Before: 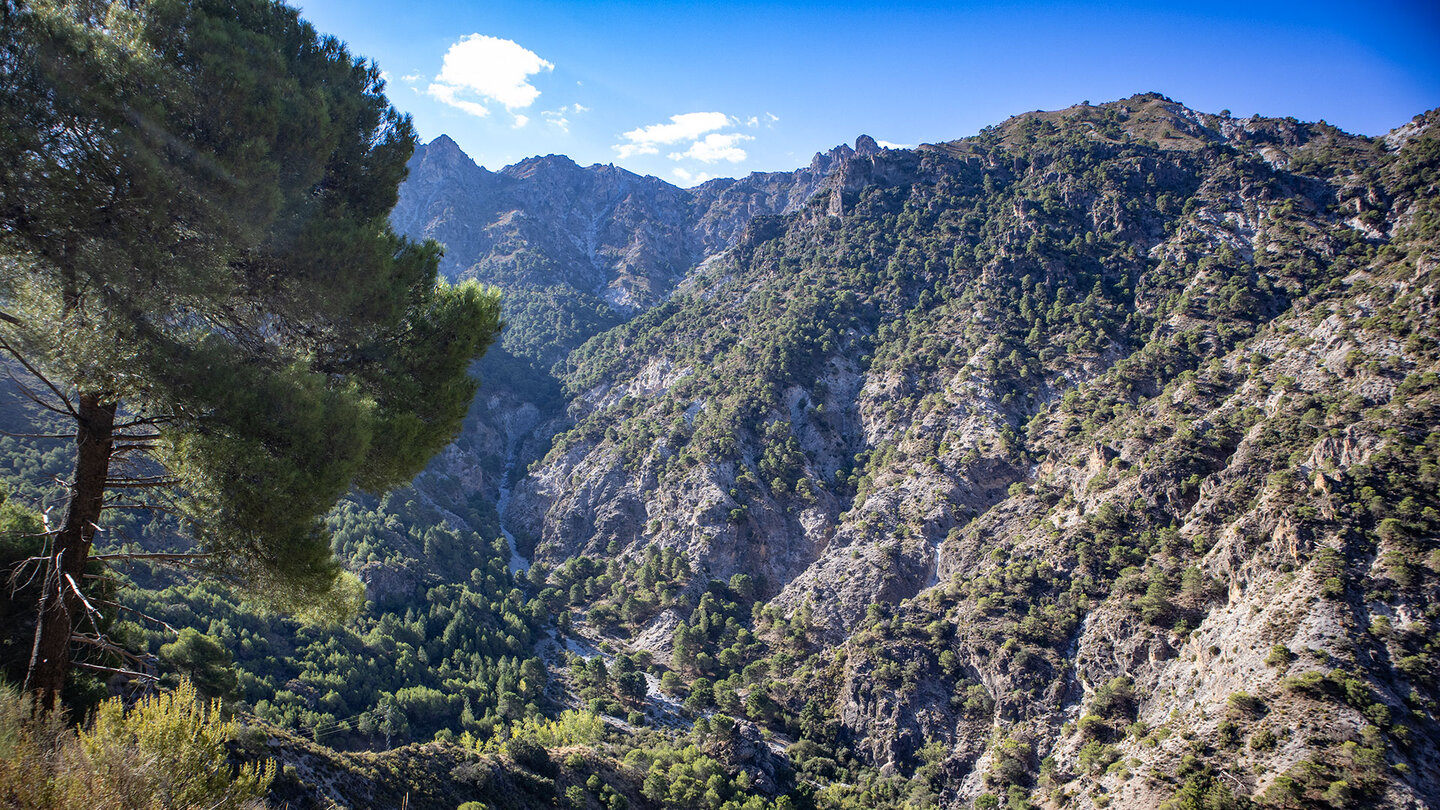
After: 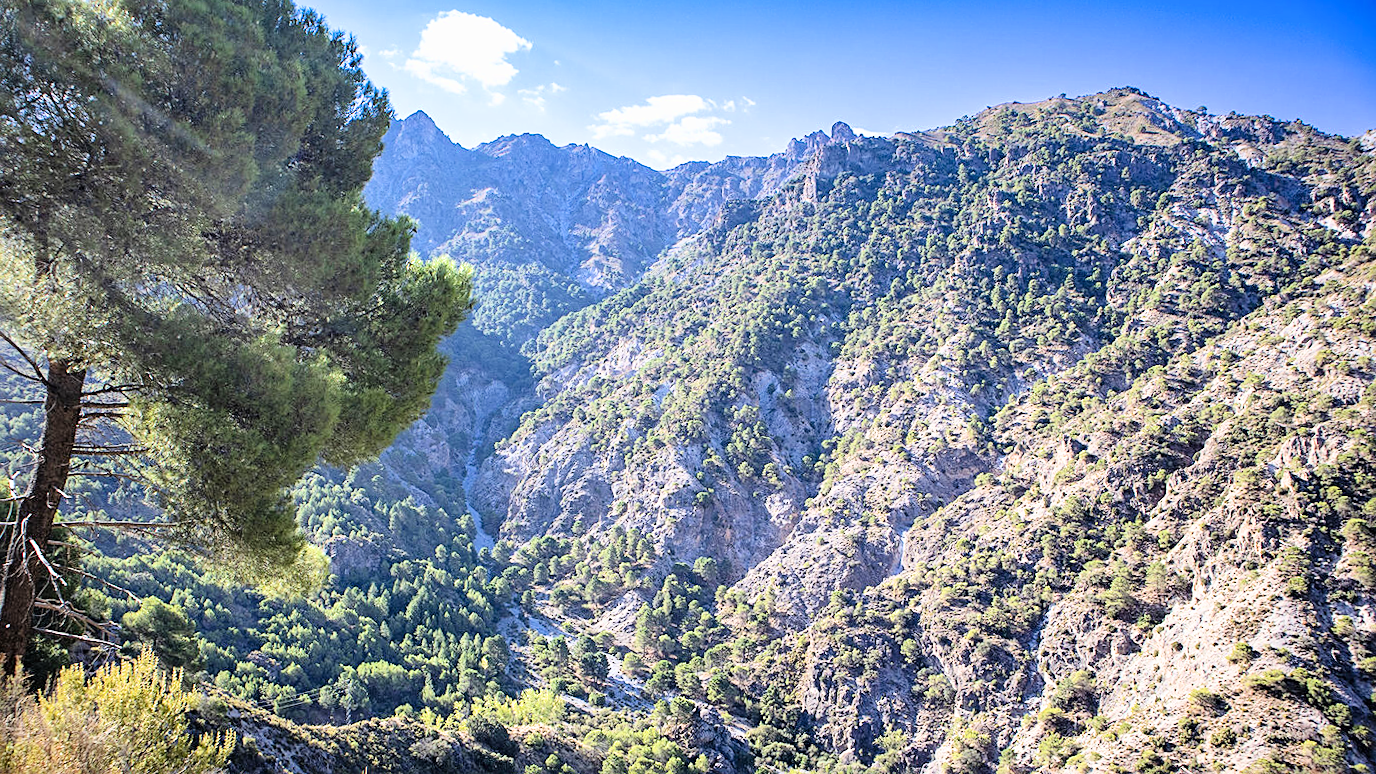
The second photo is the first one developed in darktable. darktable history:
color balance rgb: perceptual saturation grading › global saturation 0.275%
color zones: mix 21.8%
sharpen: on, module defaults
filmic rgb: black relative exposure -7.65 EV, white relative exposure 4.56 EV, hardness 3.61, contrast 0.998, color science v6 (2022), iterations of high-quality reconstruction 0
crop and rotate: angle -1.49°
exposure: black level correction 0, exposure 1.741 EV, compensate exposure bias true, compensate highlight preservation false
